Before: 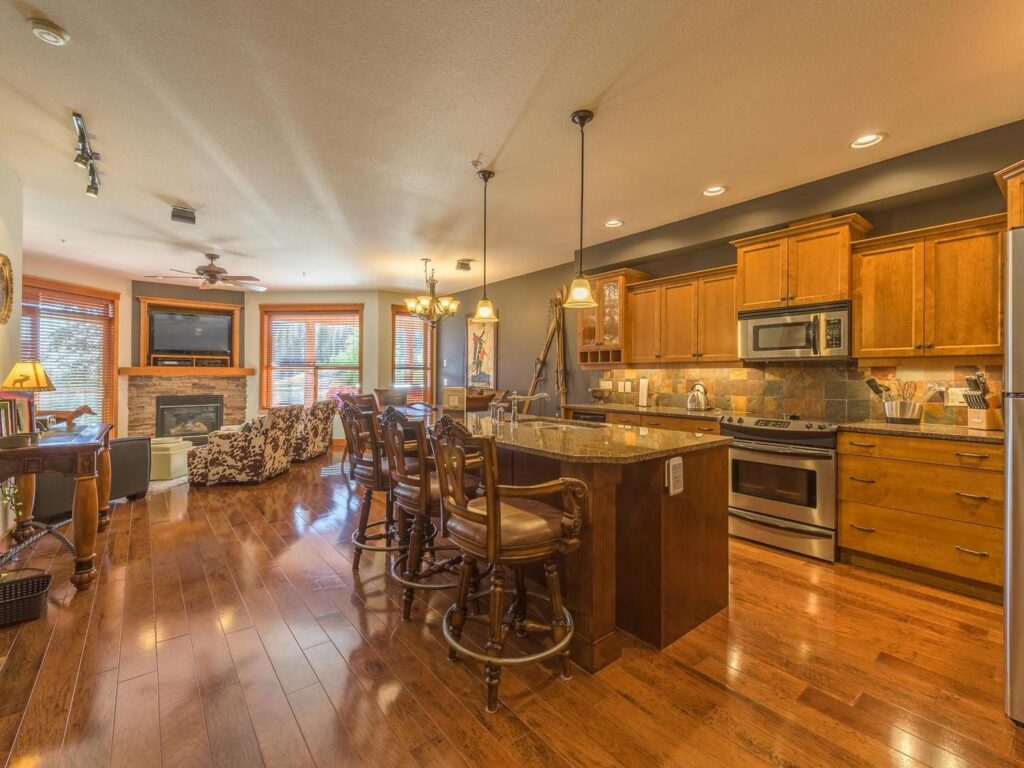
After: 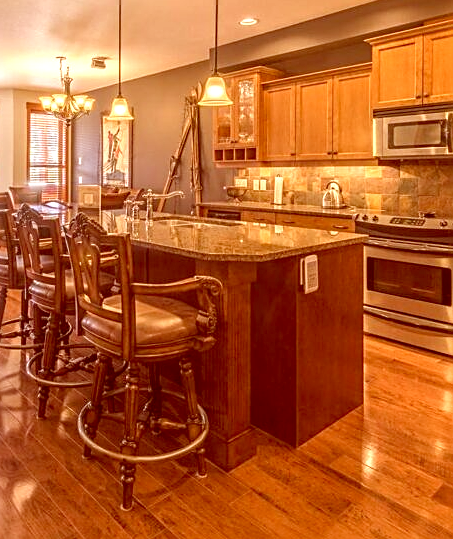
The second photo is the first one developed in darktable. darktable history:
crop: left 35.698%, top 26.346%, right 19.998%, bottom 3.35%
color correction: highlights a* 9.5, highlights b* 8.84, shadows a* 39.57, shadows b* 39.63, saturation 0.803
sharpen: on, module defaults
exposure: exposure 0.606 EV, compensate highlight preservation false
